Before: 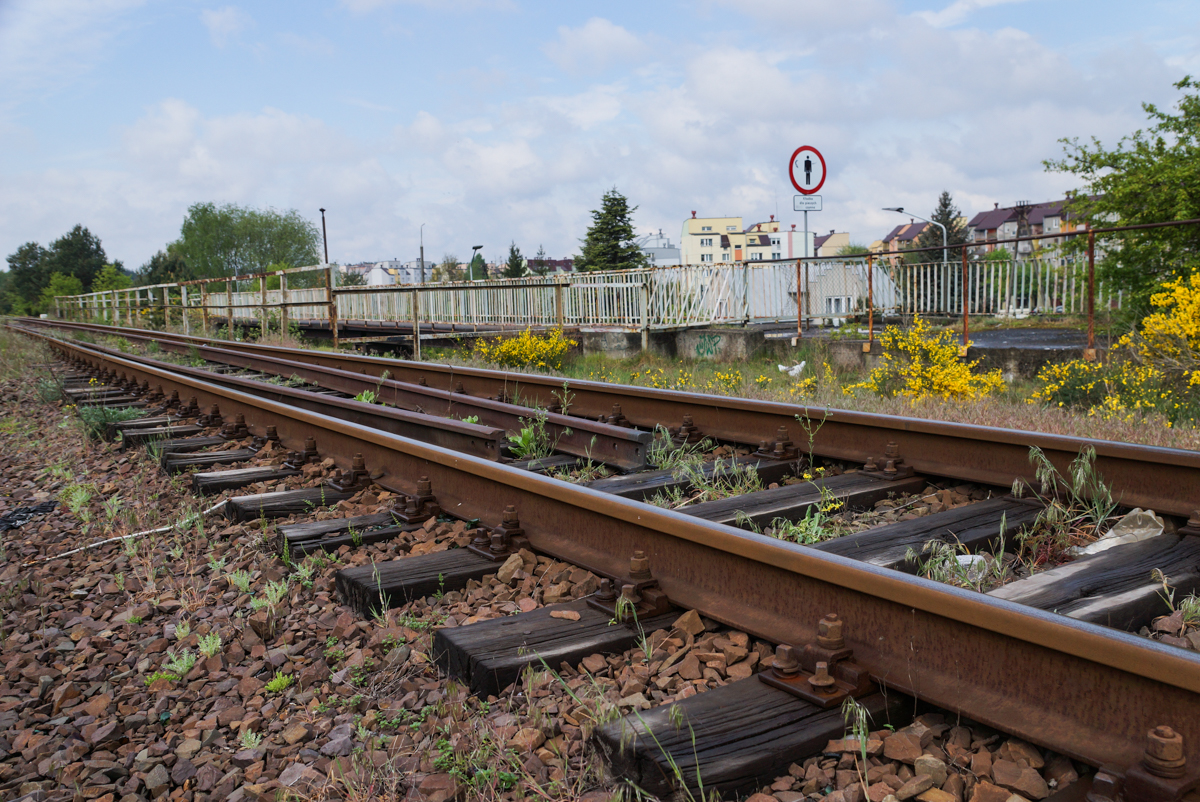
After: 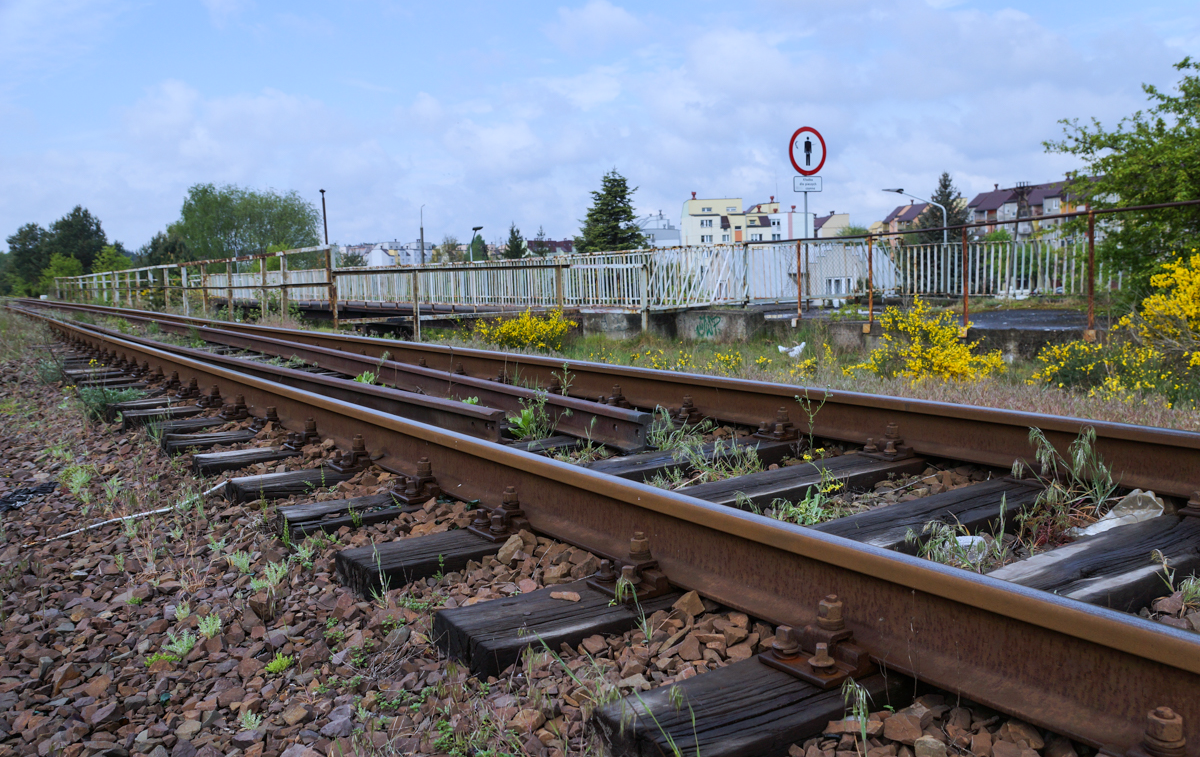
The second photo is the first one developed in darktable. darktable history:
crop and rotate: top 2.479%, bottom 3.018%
white balance: red 0.931, blue 1.11
